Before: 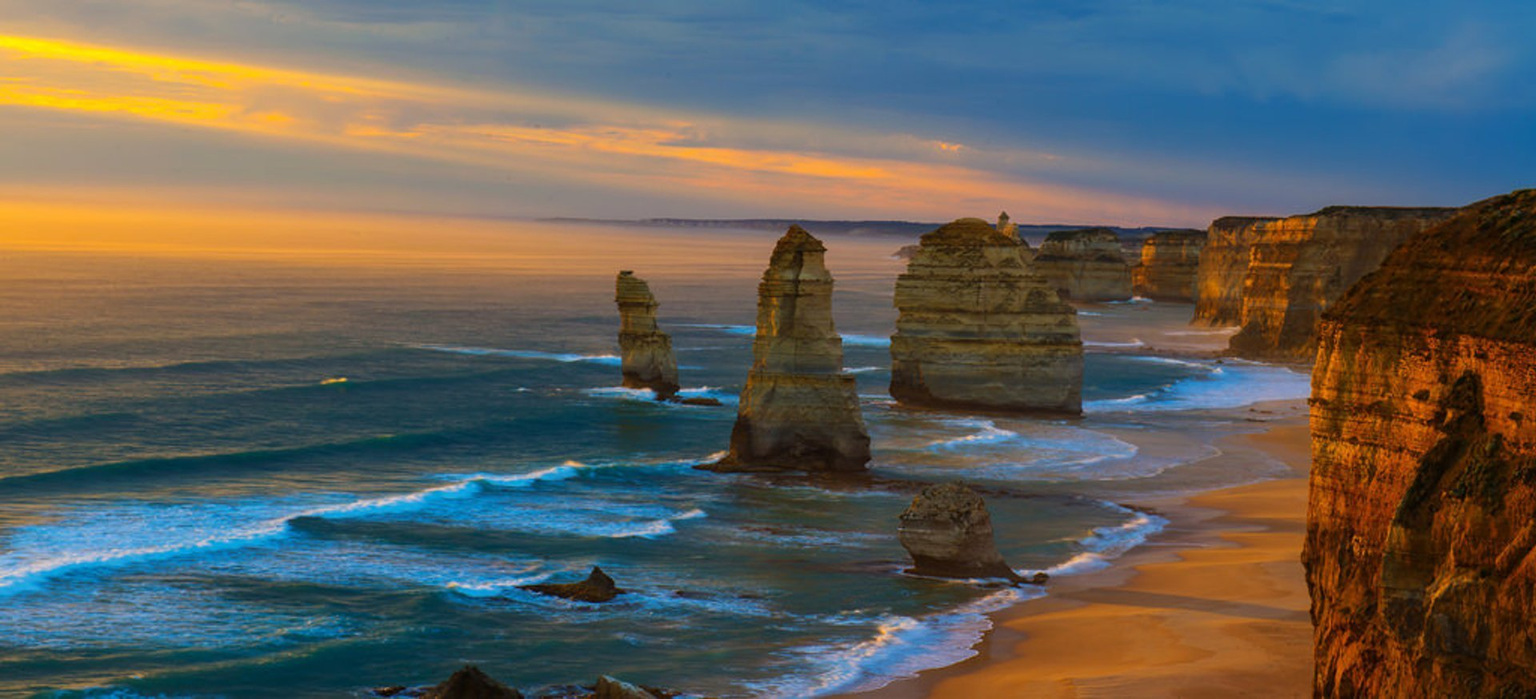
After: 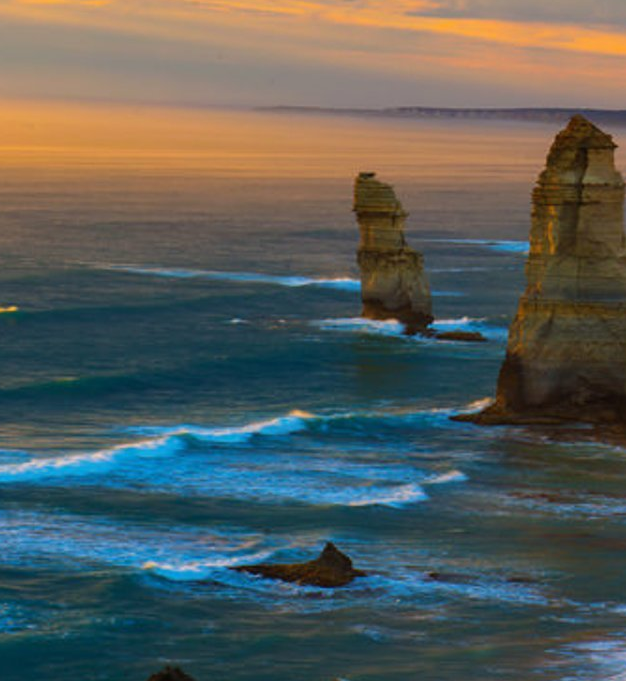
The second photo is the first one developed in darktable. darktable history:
crop and rotate: left 21.712%, top 19.047%, right 45.64%, bottom 3.004%
